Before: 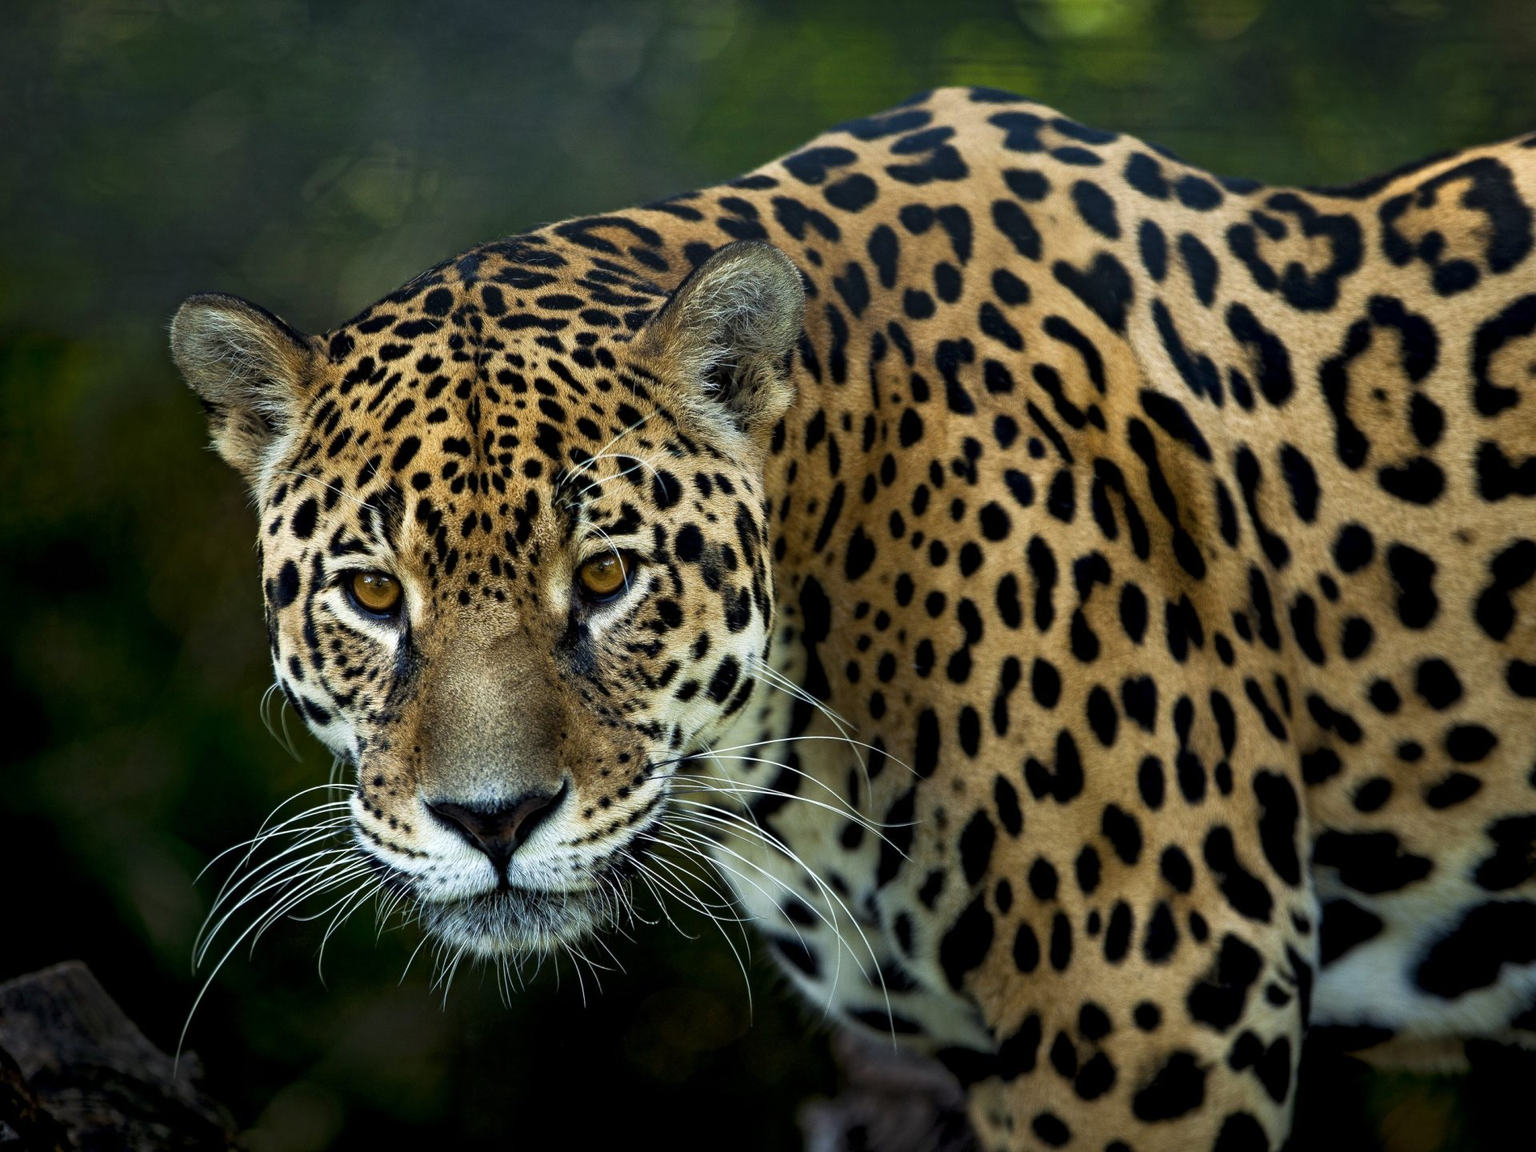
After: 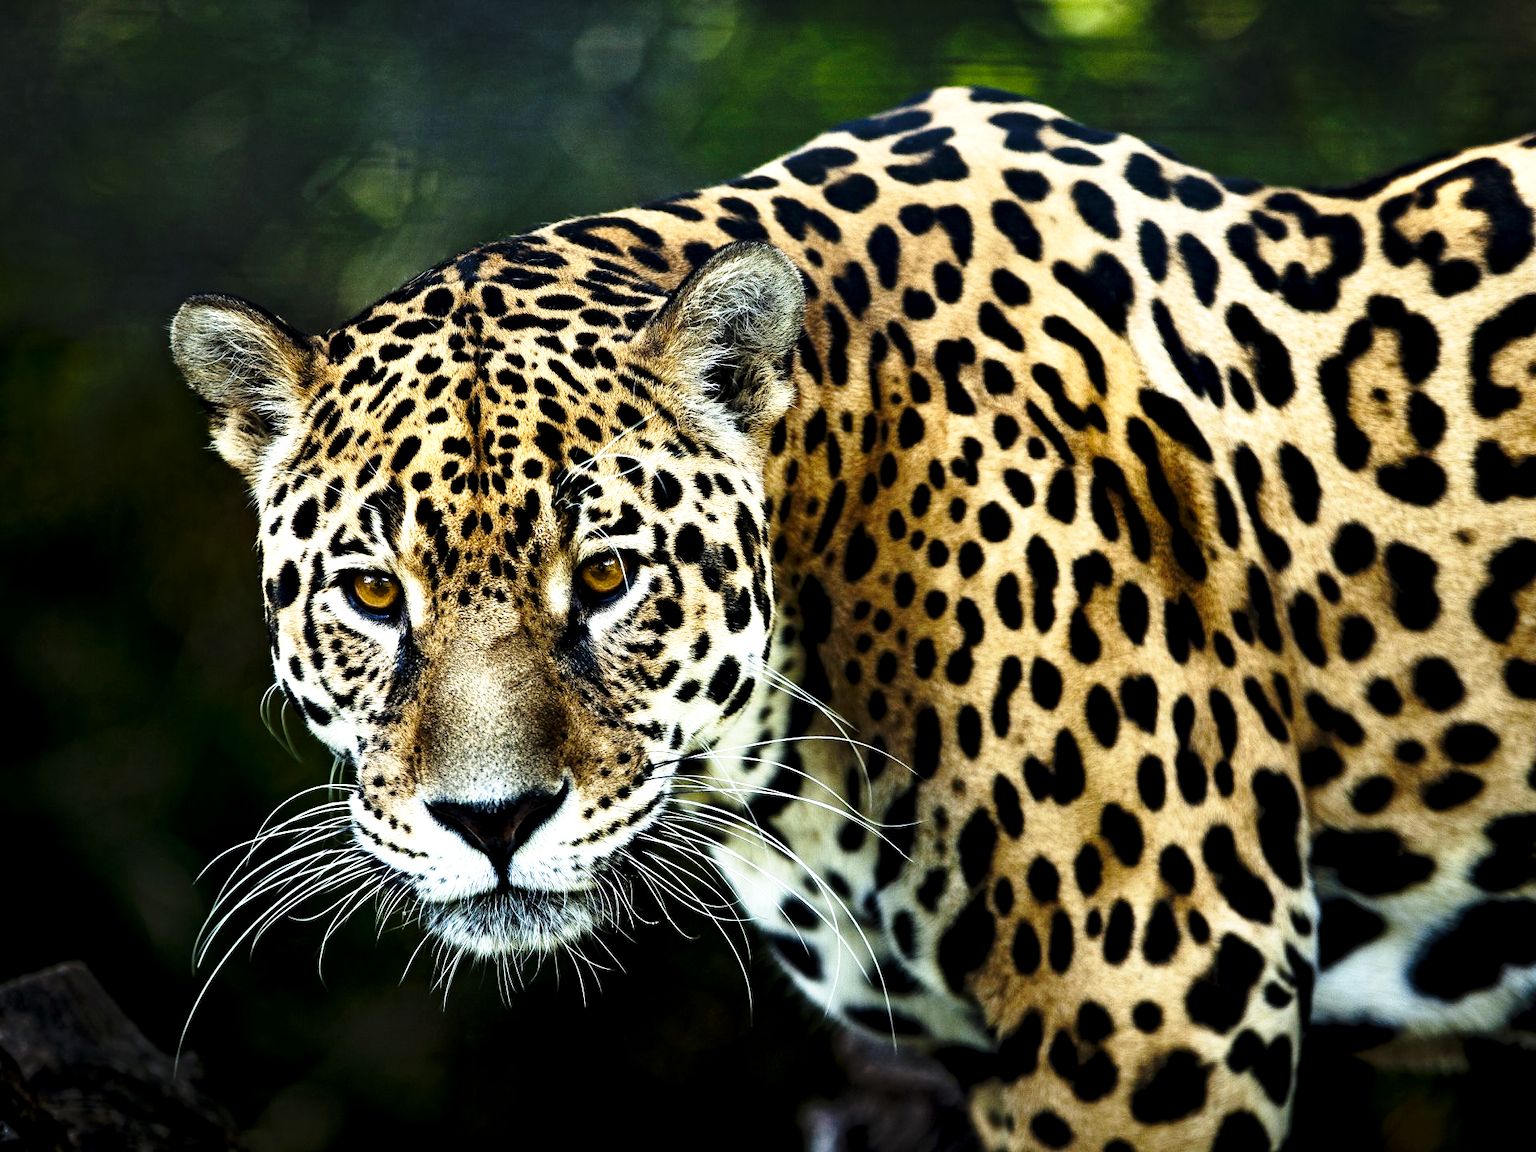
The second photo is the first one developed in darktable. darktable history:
contrast equalizer: octaves 7, y [[0.6 ×6], [0.55 ×6], [0 ×6], [0 ×6], [0 ×6]], mix 0.35
base curve: curves: ch0 [(0, 0) (0.028, 0.03) (0.121, 0.232) (0.46, 0.748) (0.859, 0.968) (1, 1)], preserve colors none
tone equalizer: -8 EV -0.75 EV, -7 EV -0.7 EV, -6 EV -0.6 EV, -5 EV -0.4 EV, -3 EV 0.4 EV, -2 EV 0.6 EV, -1 EV 0.7 EV, +0 EV 0.75 EV, edges refinement/feathering 500, mask exposure compensation -1.57 EV, preserve details no
